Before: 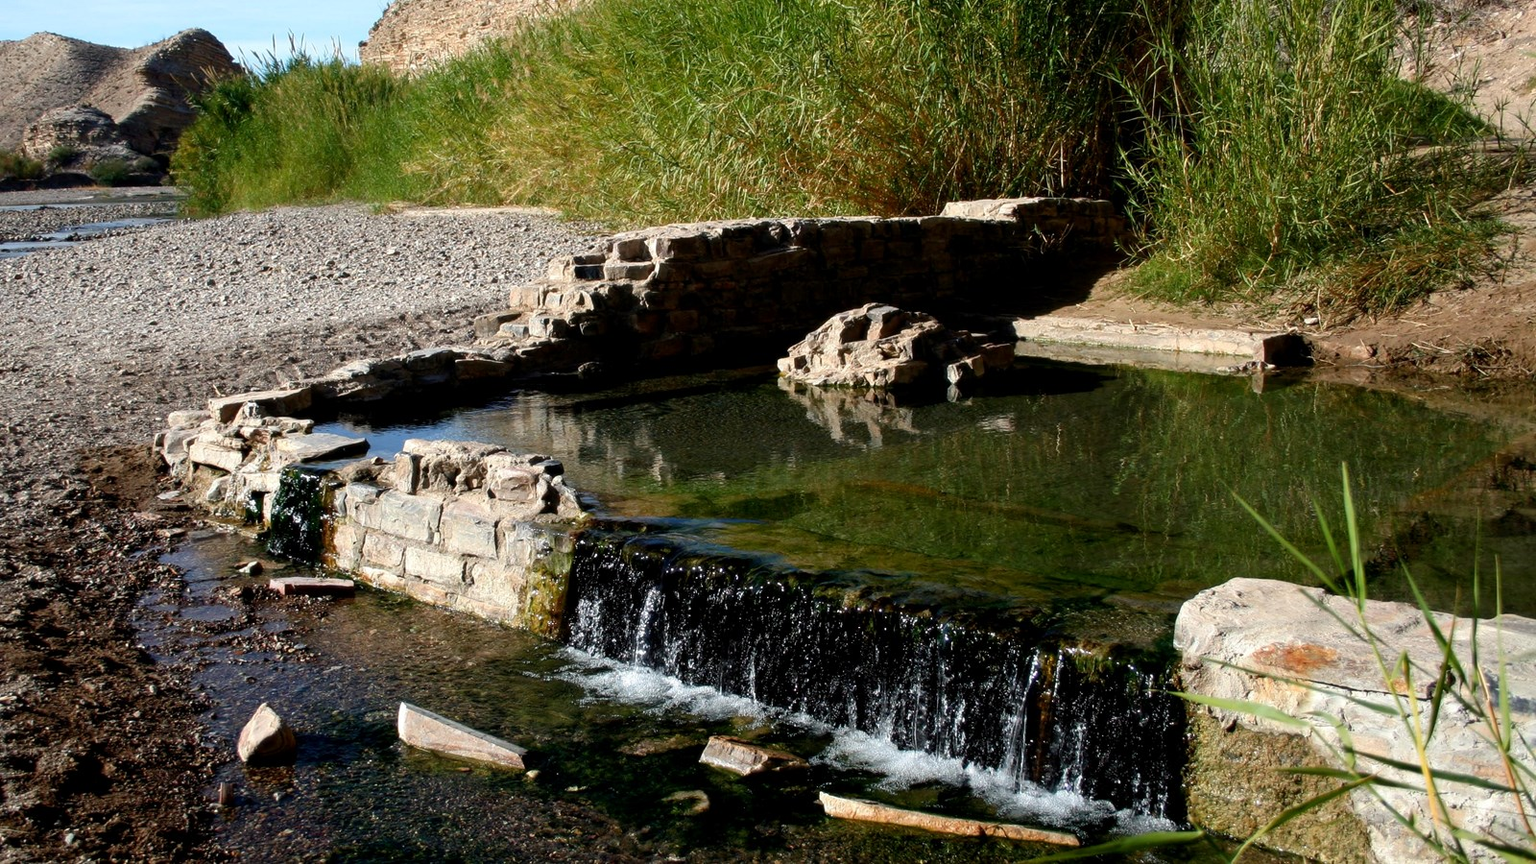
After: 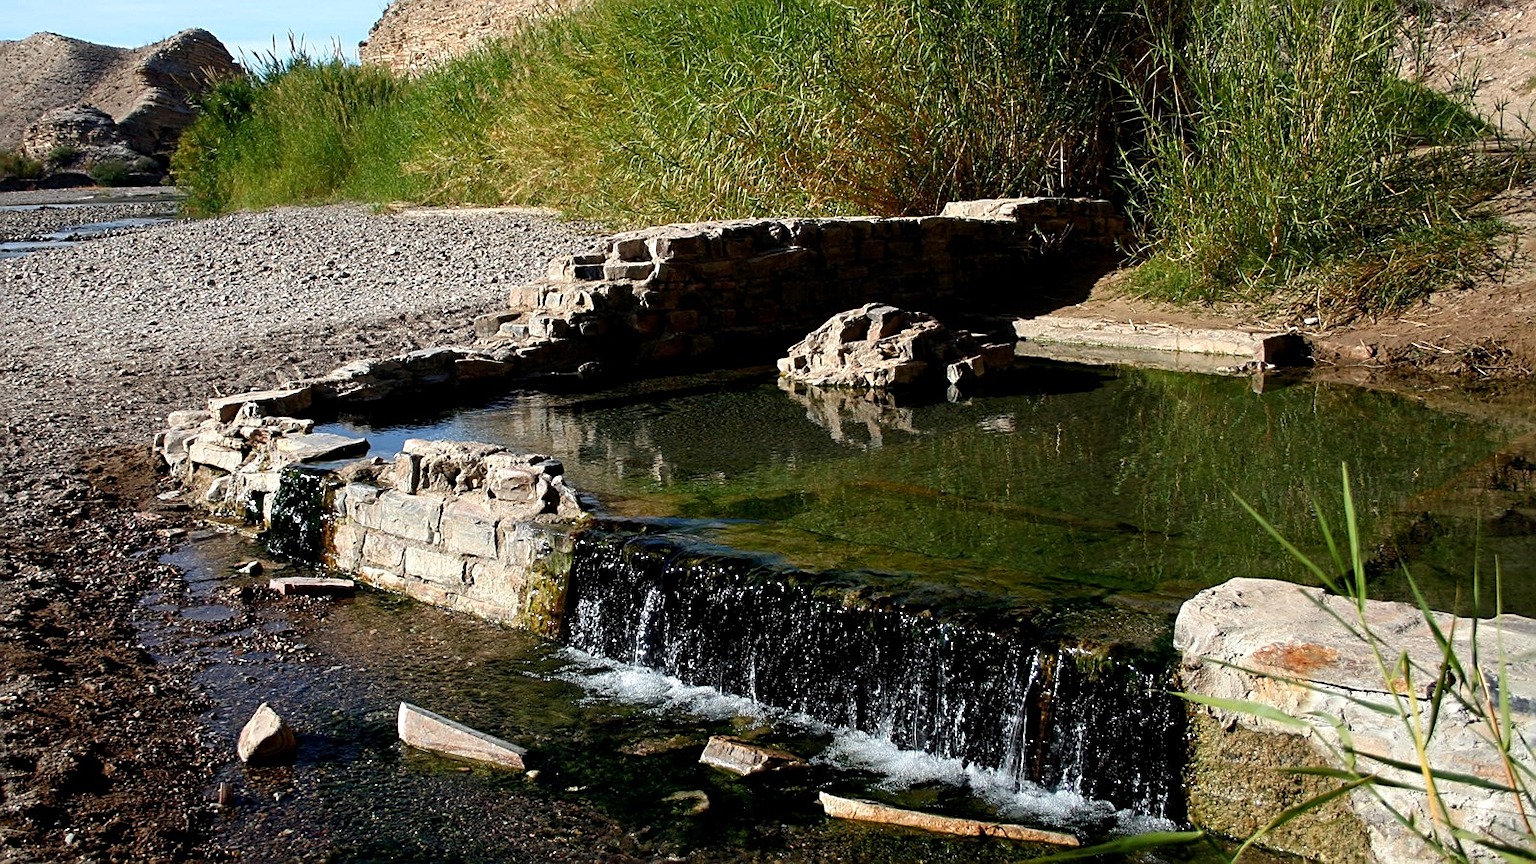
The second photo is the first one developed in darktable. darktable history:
sharpen: amount 0.591
